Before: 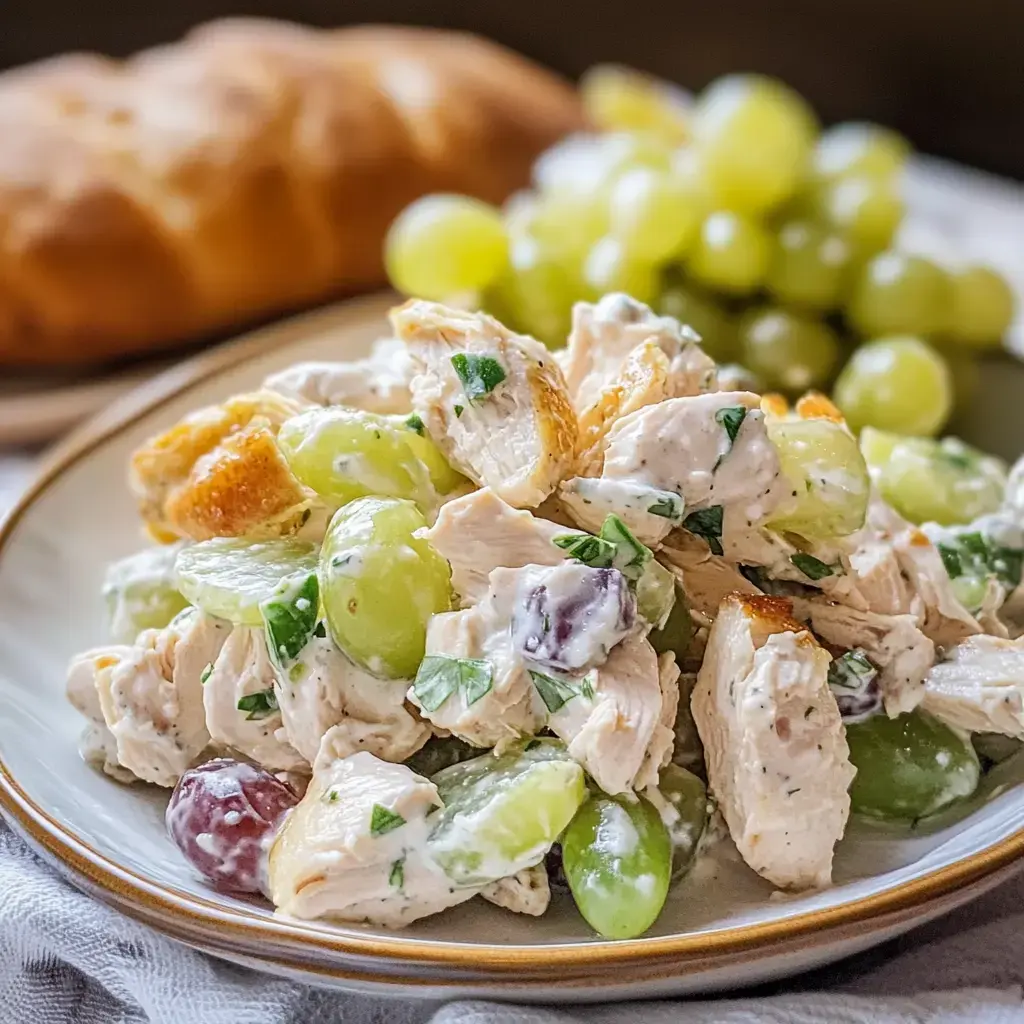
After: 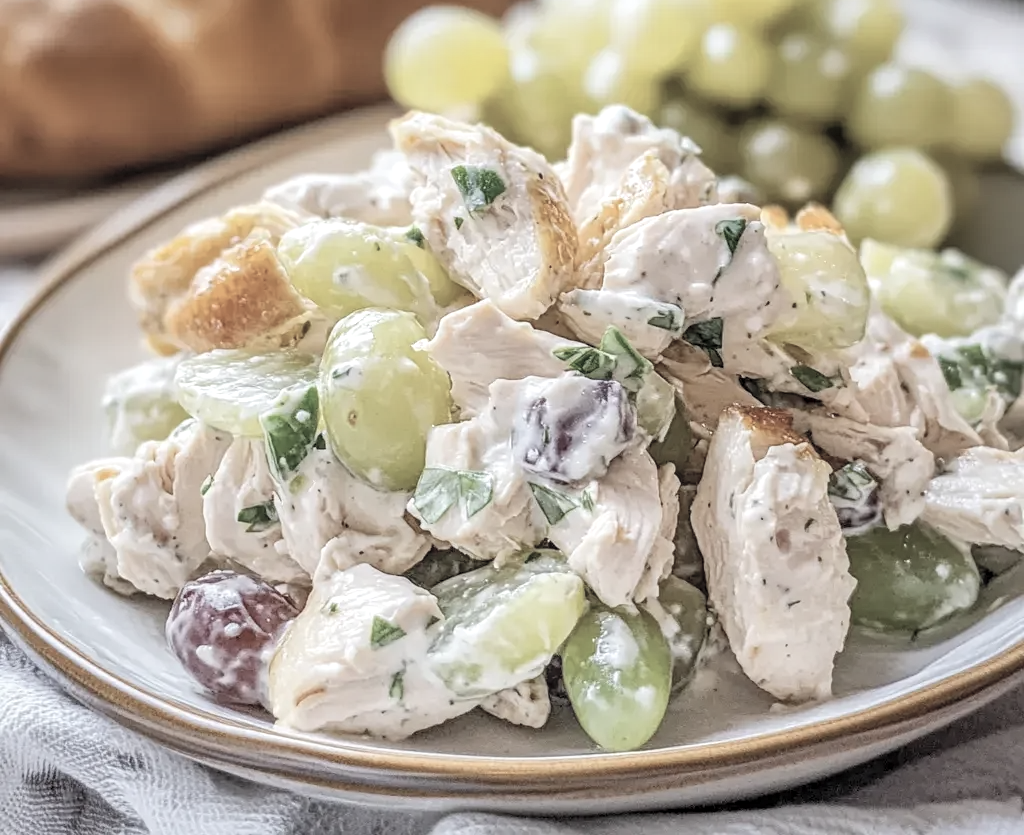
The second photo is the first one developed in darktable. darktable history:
contrast brightness saturation: brightness 0.186, saturation -0.511
crop and rotate: top 18.392%
local contrast: on, module defaults
